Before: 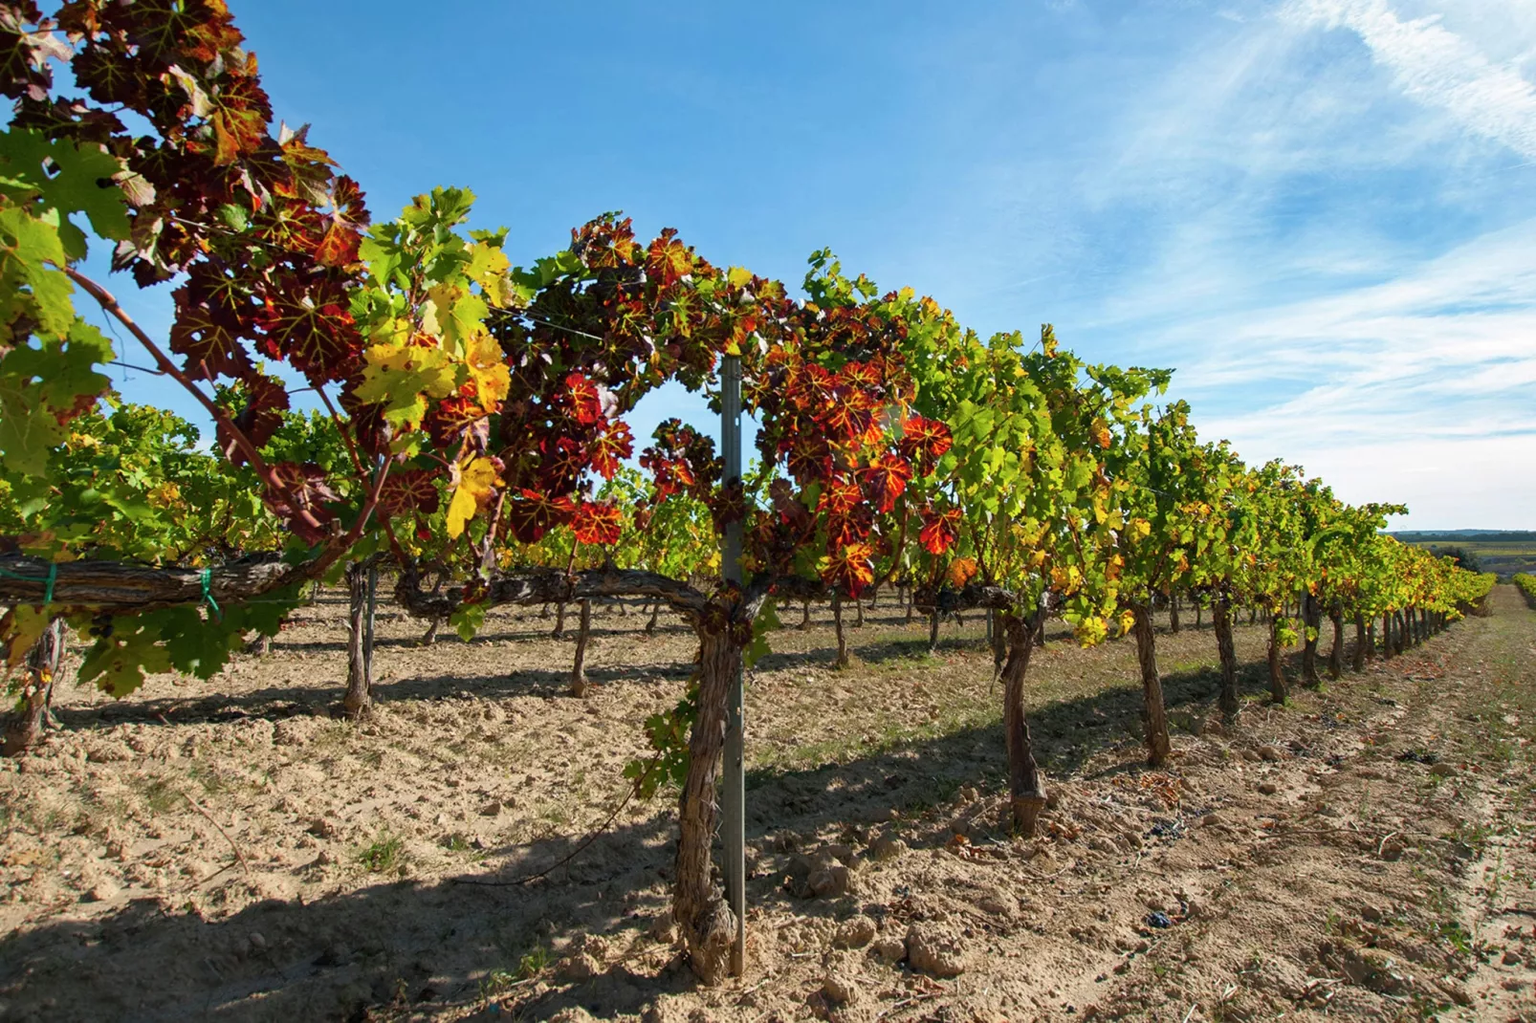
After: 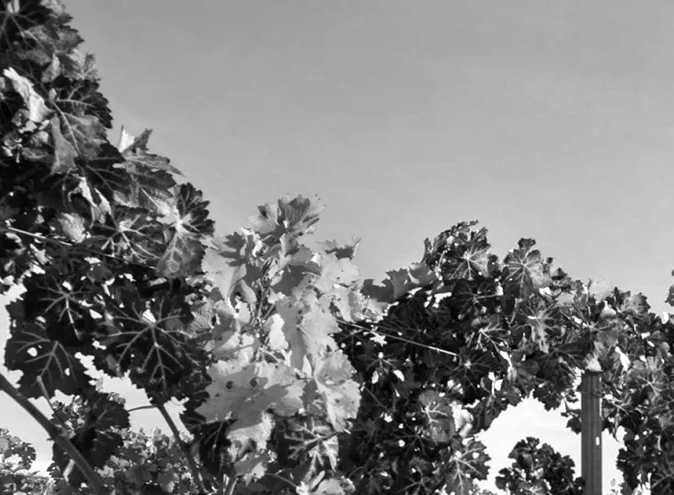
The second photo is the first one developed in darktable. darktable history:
rotate and perspective: crop left 0, crop top 0
monochrome: size 1
exposure: black level correction 0.001, exposure 0.5 EV, compensate exposure bias true, compensate highlight preservation false
crop and rotate: left 10.817%, top 0.062%, right 47.194%, bottom 53.626%
color contrast: green-magenta contrast 0.8, blue-yellow contrast 1.1, unbound 0
